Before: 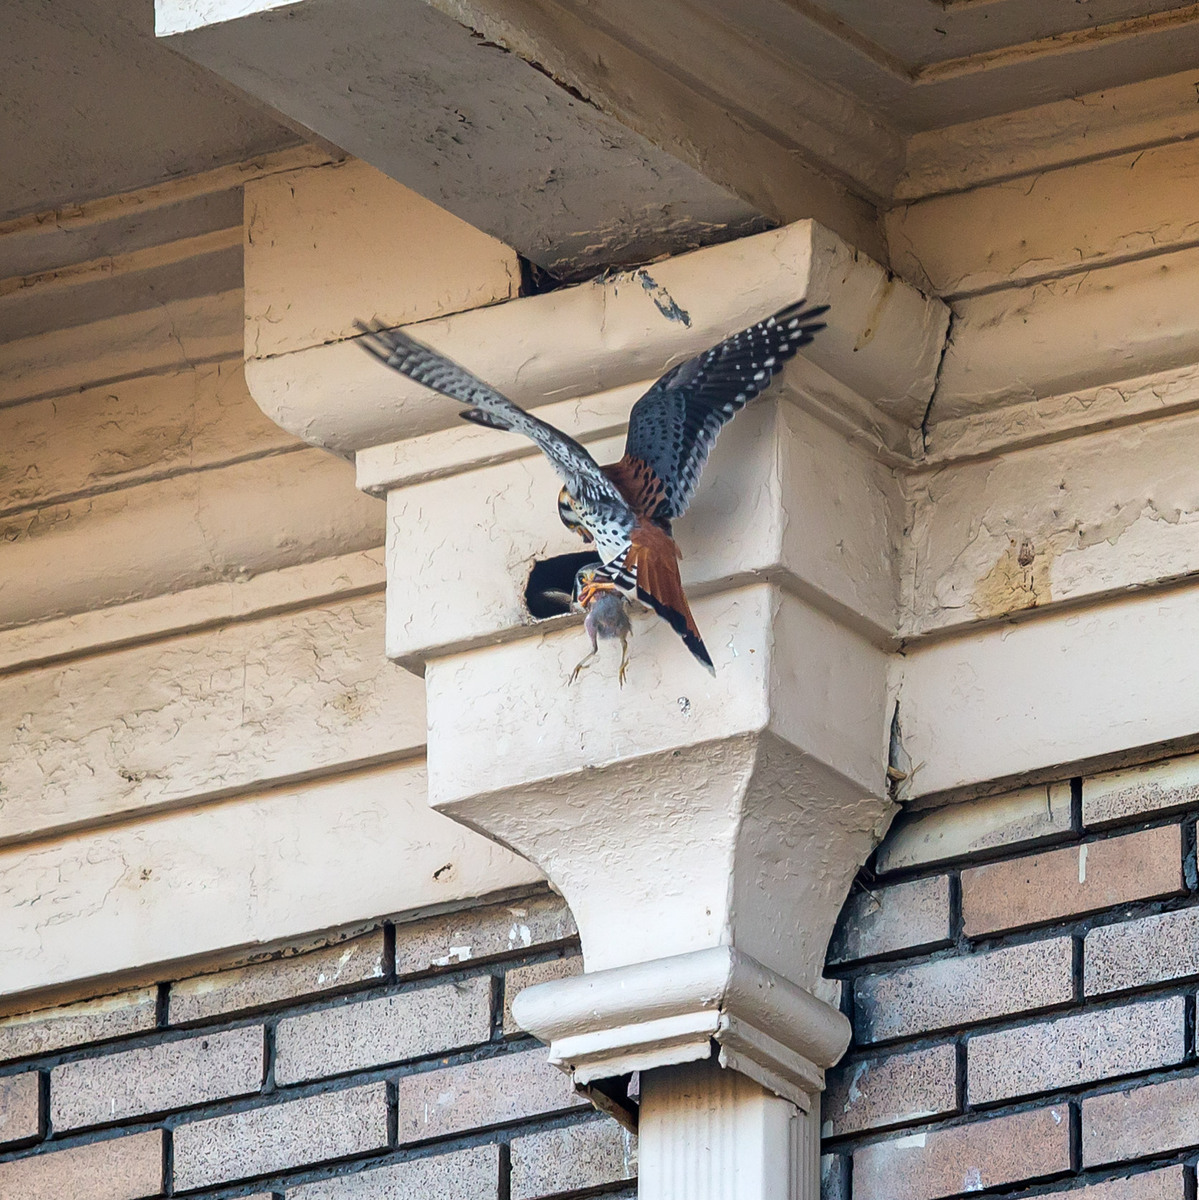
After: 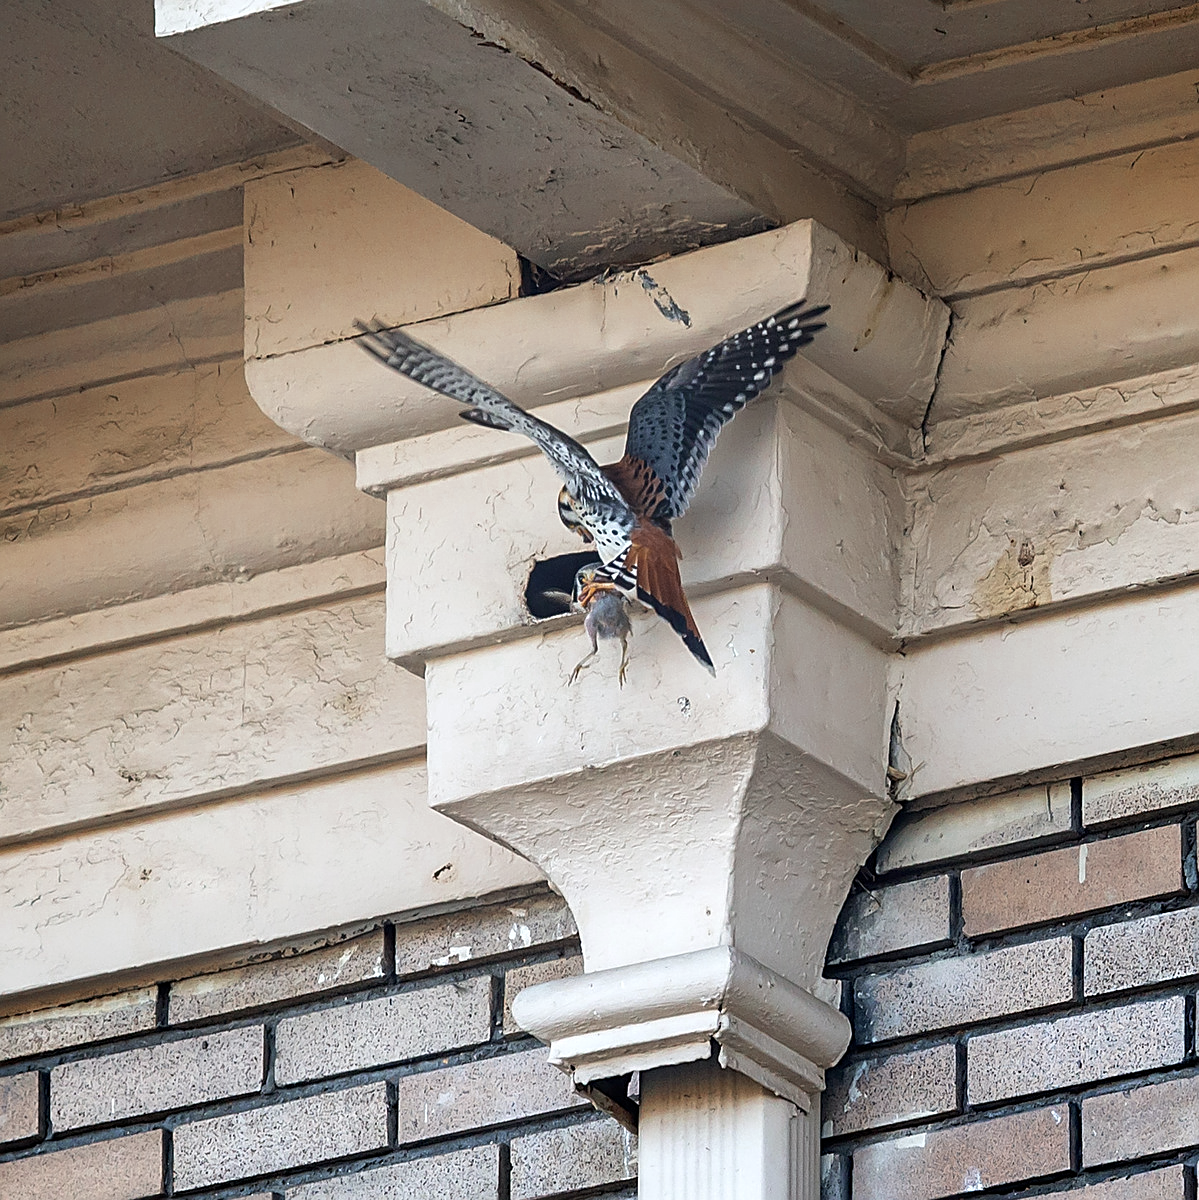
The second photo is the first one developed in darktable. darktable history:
color zones: curves: ch0 [(0, 0.5) (0.125, 0.4) (0.25, 0.5) (0.375, 0.4) (0.5, 0.4) (0.625, 0.6) (0.75, 0.6) (0.875, 0.5)]; ch1 [(0, 0.35) (0.125, 0.45) (0.25, 0.35) (0.375, 0.35) (0.5, 0.35) (0.625, 0.35) (0.75, 0.45) (0.875, 0.35)]; ch2 [(0, 0.6) (0.125, 0.5) (0.25, 0.5) (0.375, 0.6) (0.5, 0.6) (0.625, 0.5) (0.75, 0.5) (0.875, 0.5)]
sharpen: on, module defaults
